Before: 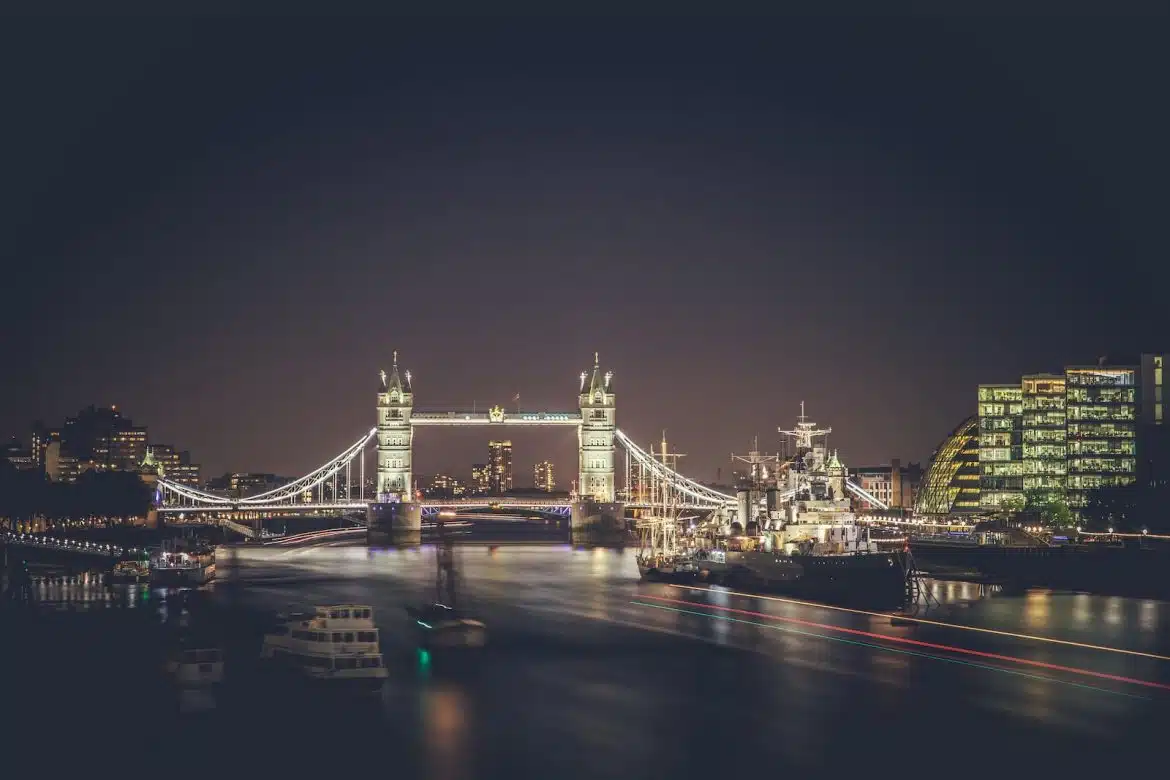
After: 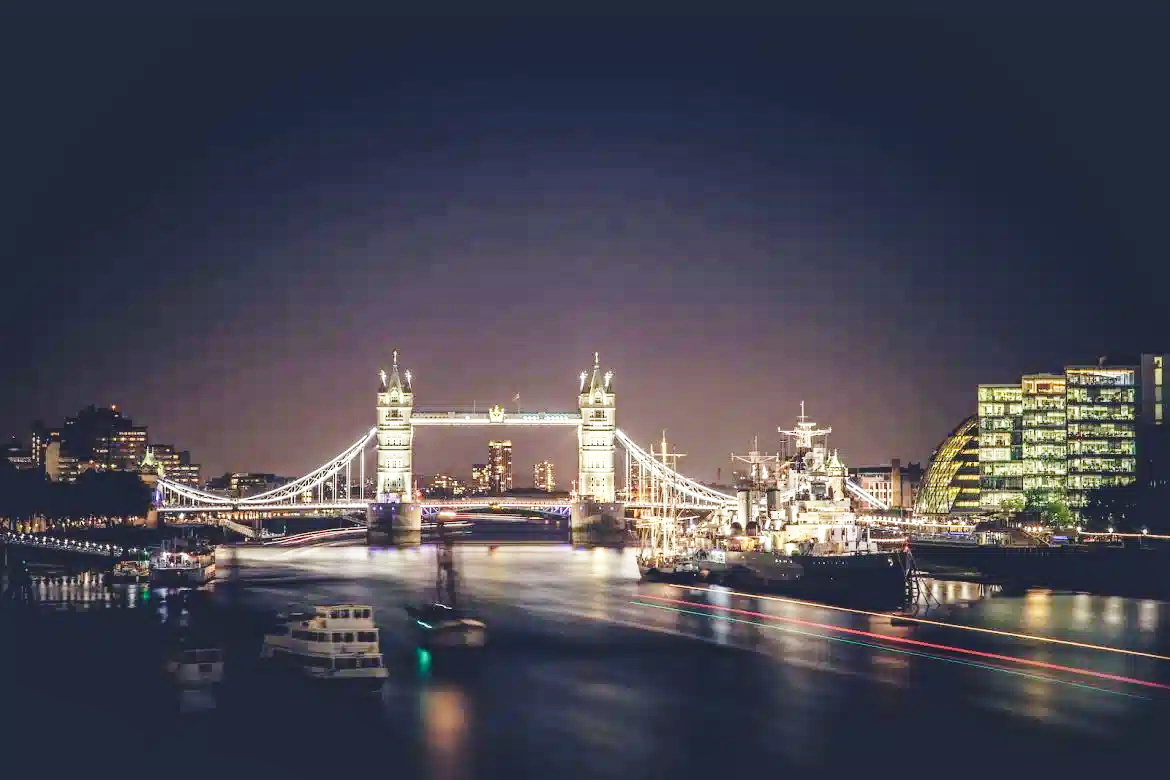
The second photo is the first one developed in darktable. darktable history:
local contrast: mode bilateral grid, contrast 20, coarseness 50, detail 120%, midtone range 0.2
base curve: curves: ch0 [(0, 0) (0.032, 0.037) (0.105, 0.228) (0.435, 0.76) (0.856, 0.983) (1, 1)], preserve colors none
